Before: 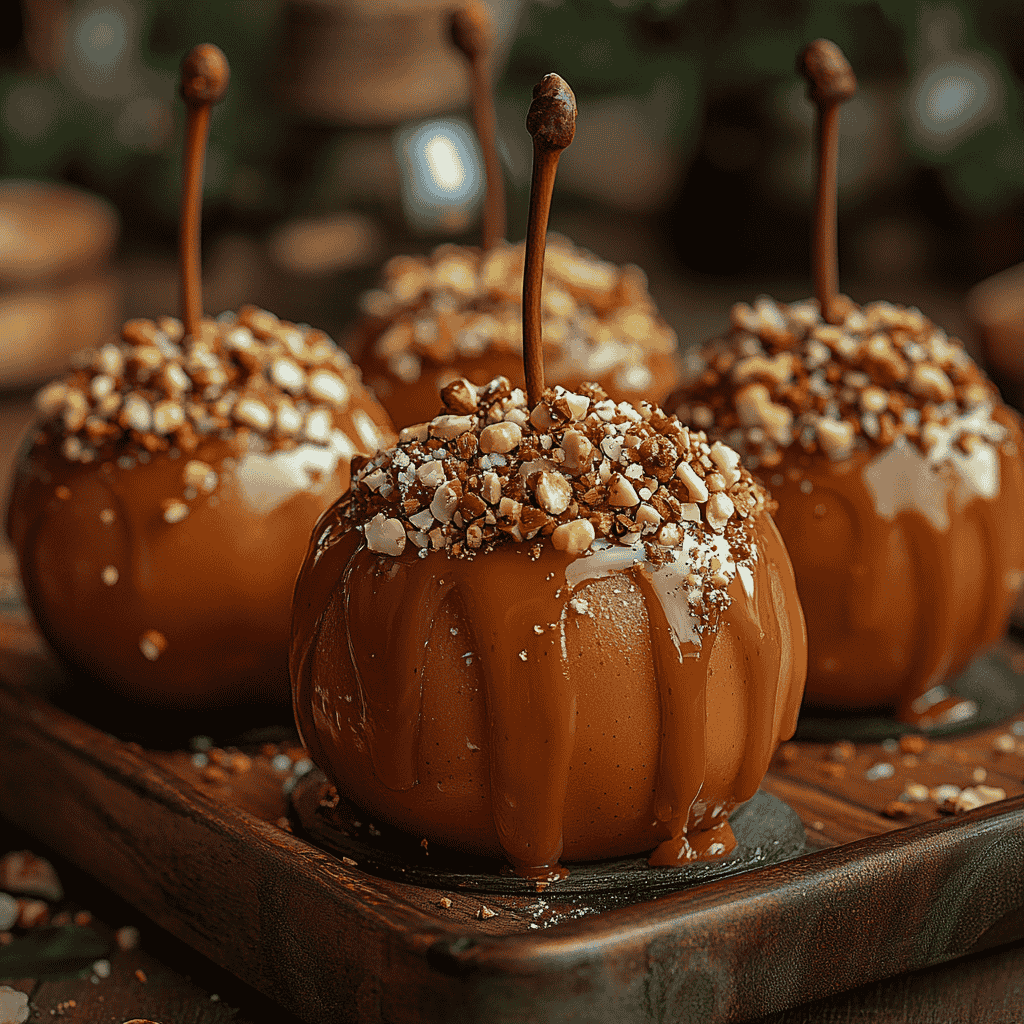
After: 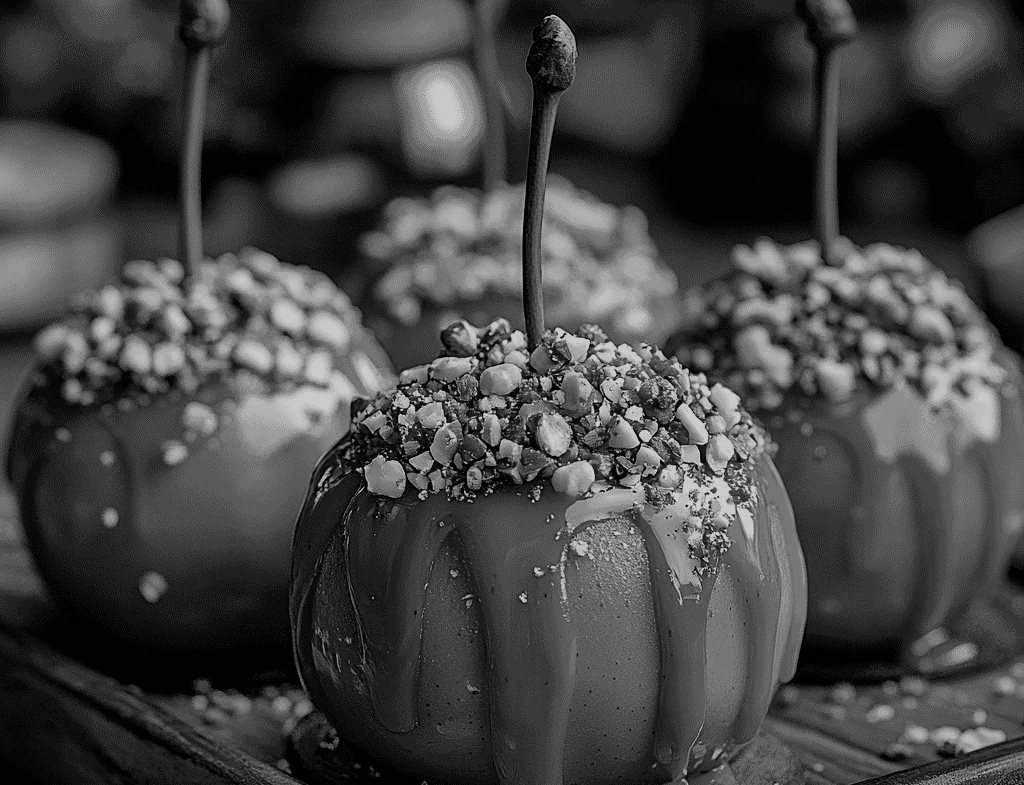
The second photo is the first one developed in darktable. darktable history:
crop: top 5.667%, bottom 17.637%
shadows and highlights: shadows 25, highlights -25
contrast brightness saturation: saturation -0.1
monochrome: on, module defaults
local contrast: mode bilateral grid, contrast 20, coarseness 50, detail 120%, midtone range 0.2
filmic rgb: black relative exposure -7.65 EV, white relative exposure 4.56 EV, hardness 3.61, color science v6 (2022)
